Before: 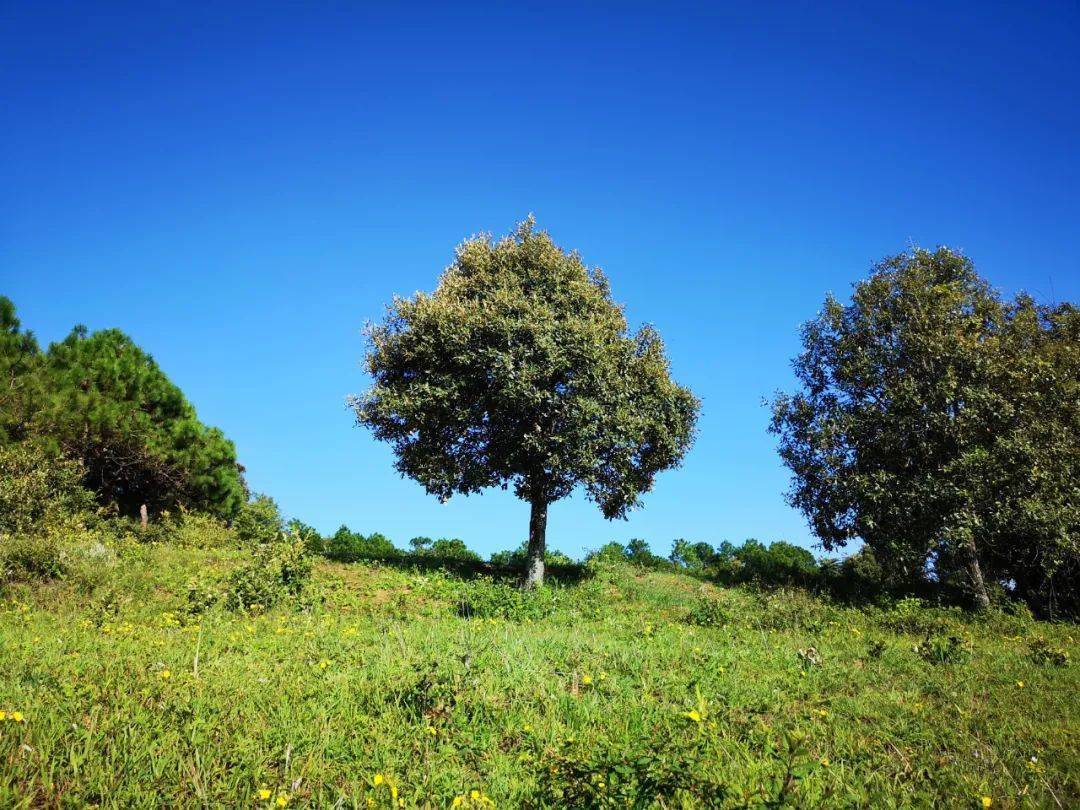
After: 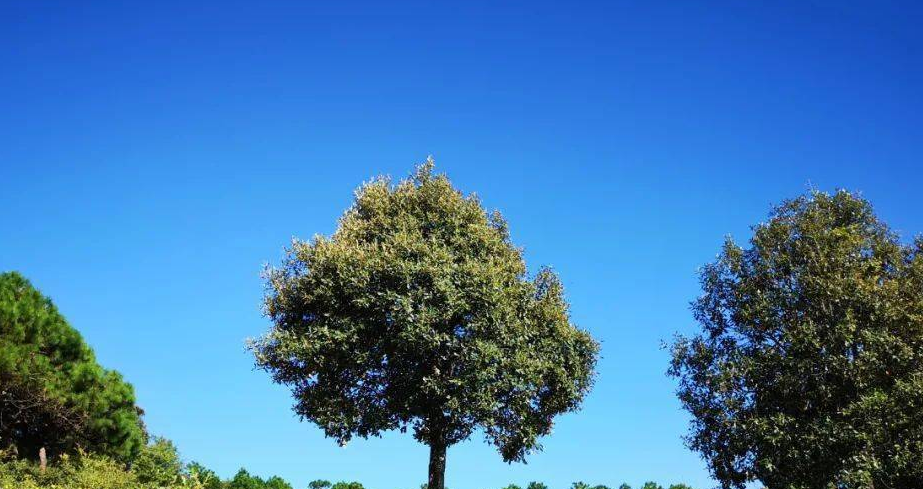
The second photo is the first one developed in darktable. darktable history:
crop and rotate: left 9.42%, top 7.159%, right 5.033%, bottom 32.463%
